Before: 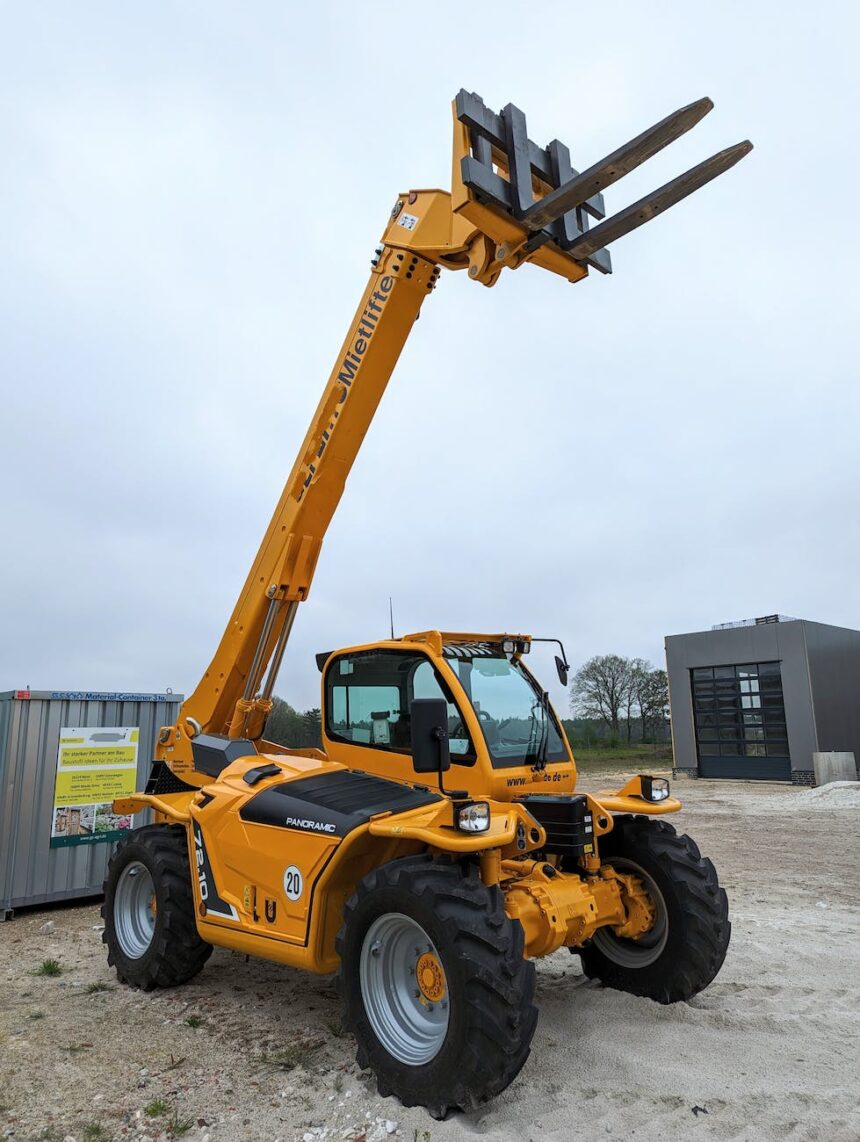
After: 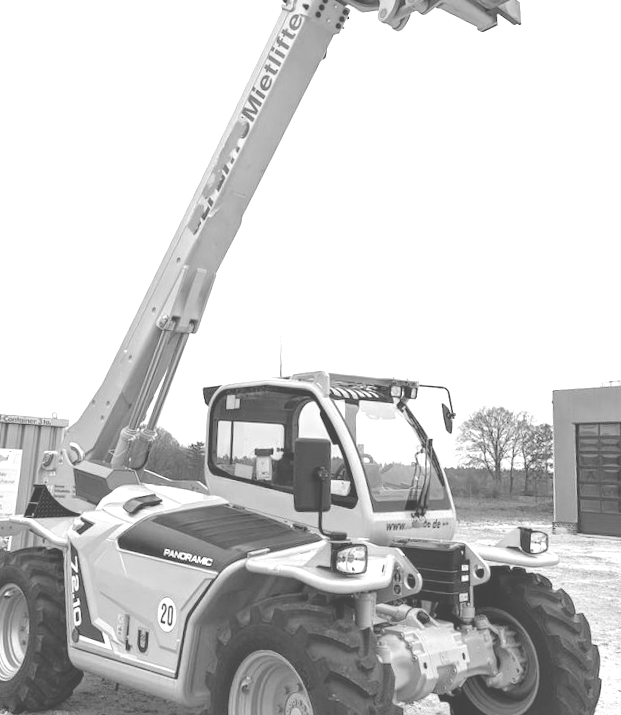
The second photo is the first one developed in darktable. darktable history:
crop and rotate: angle -3.37°, left 9.79%, top 20.73%, right 12.42%, bottom 11.82%
colorize: hue 28.8°, source mix 100%
monochrome: on, module defaults
